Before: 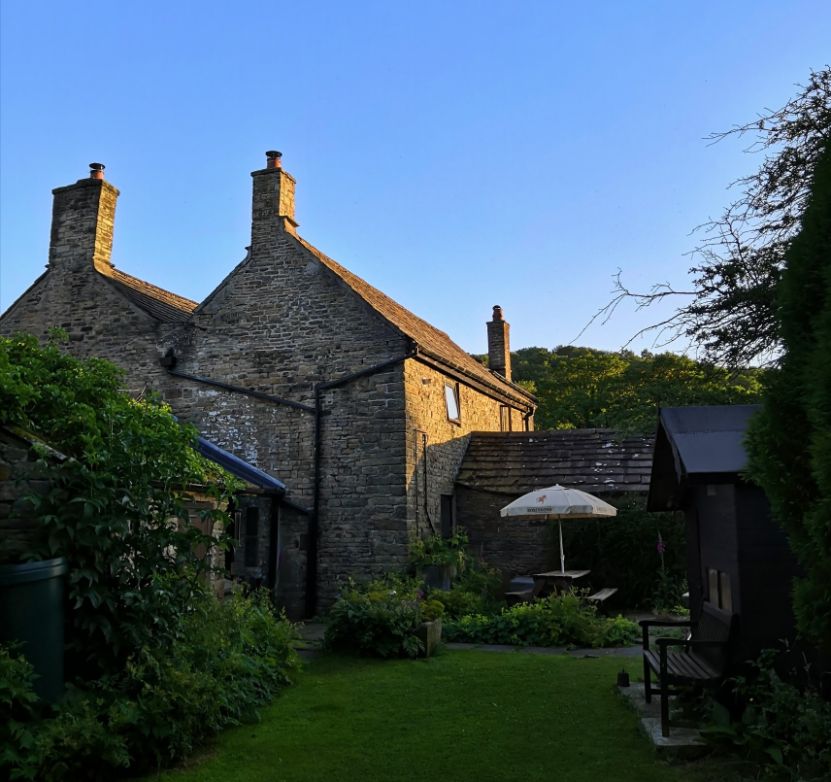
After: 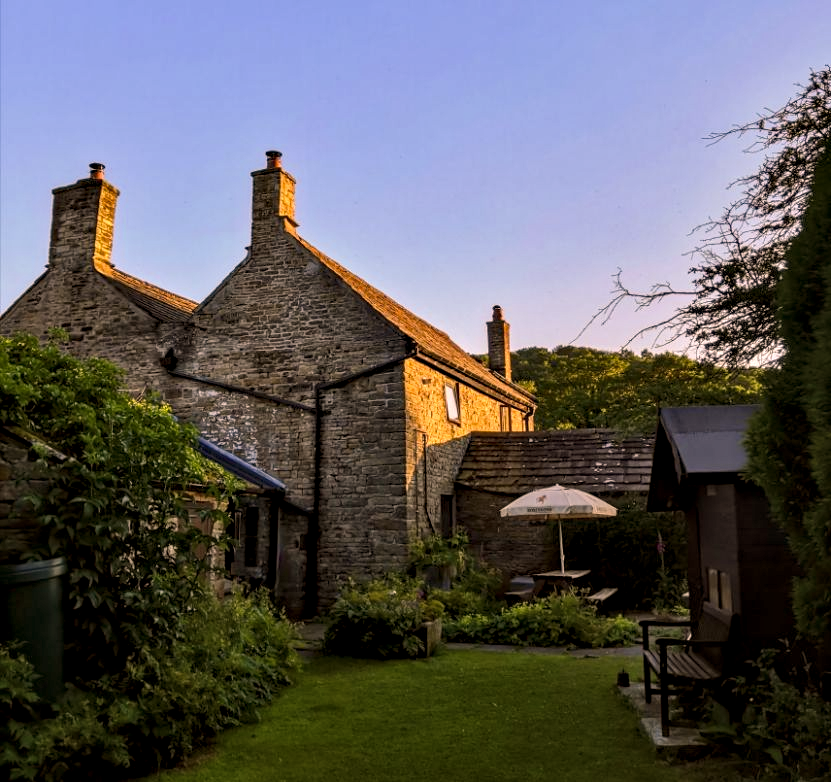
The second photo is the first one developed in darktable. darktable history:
color balance rgb: shadows lift › luminance -5%, shadows lift › chroma 1.1%, shadows lift › hue 219°, power › luminance 10%, power › chroma 2.83%, power › hue 60°, highlights gain › chroma 4.52%, highlights gain › hue 33.33°, saturation formula JzAzBz (2021)
local contrast: highlights 40%, shadows 60%, detail 136%, midtone range 0.514
contrast equalizer: octaves 7, y [[0.6 ×6], [0.55 ×6], [0 ×6], [0 ×6], [0 ×6]], mix 0.3
